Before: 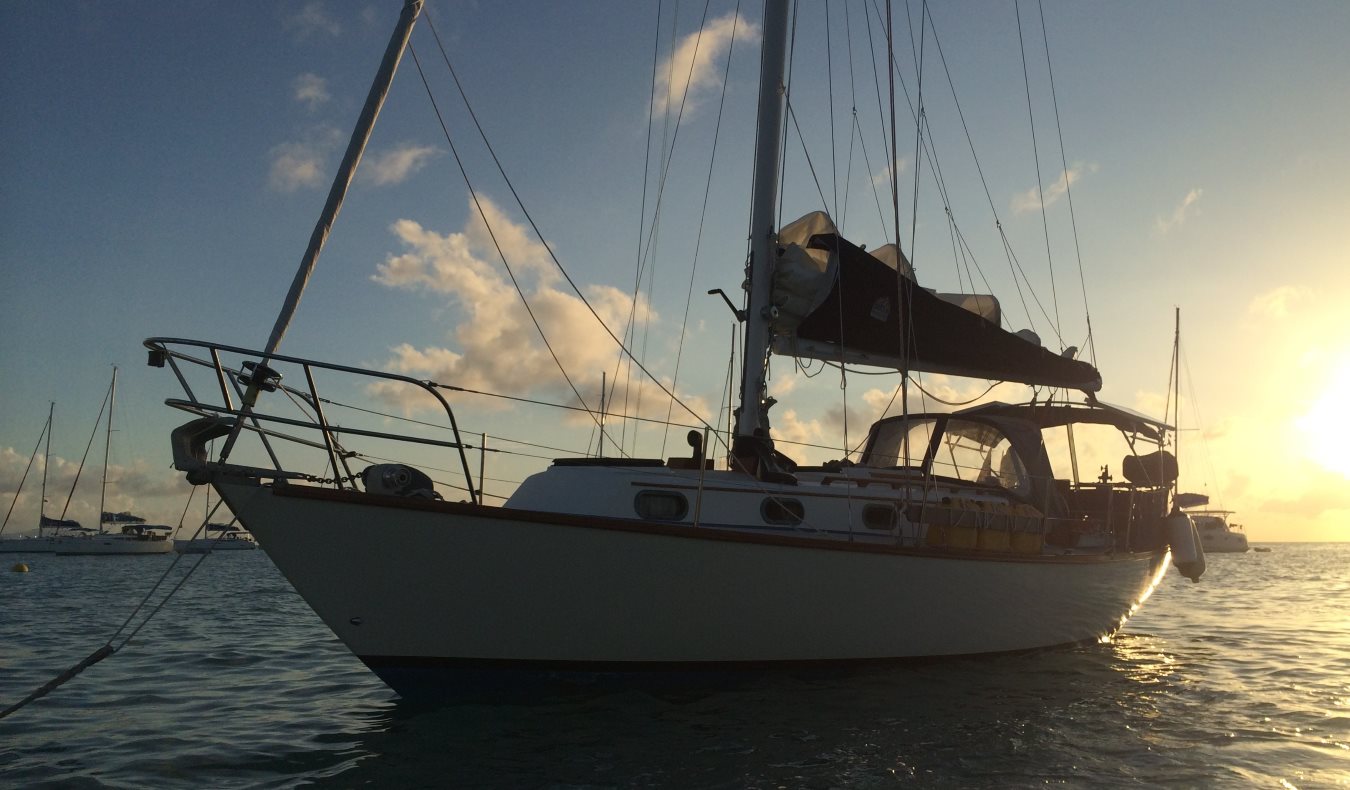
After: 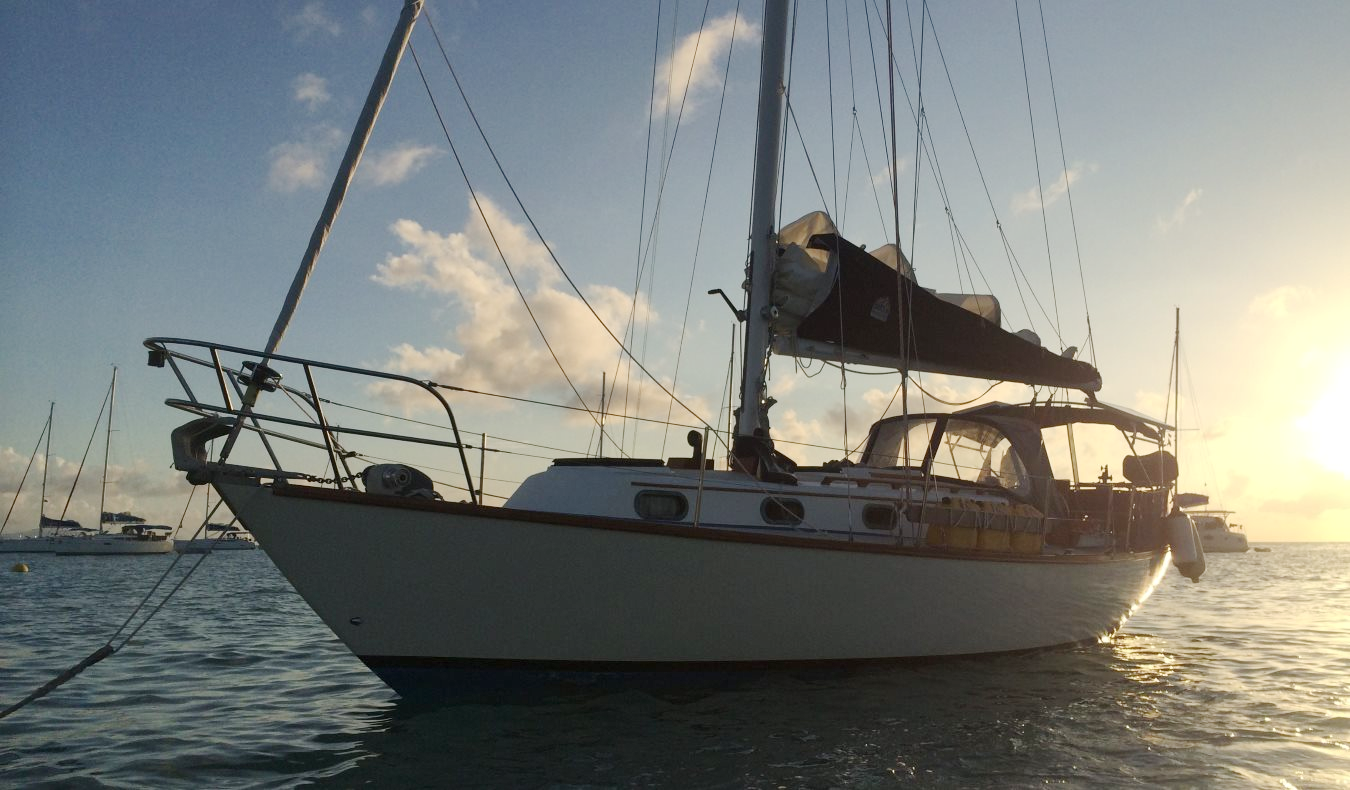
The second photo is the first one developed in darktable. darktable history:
tone equalizer: mask exposure compensation -0.5 EV
base curve: curves: ch0 [(0, 0) (0.158, 0.273) (0.879, 0.895) (1, 1)], preserve colors none
local contrast: mode bilateral grid, contrast 21, coarseness 49, detail 119%, midtone range 0.2
